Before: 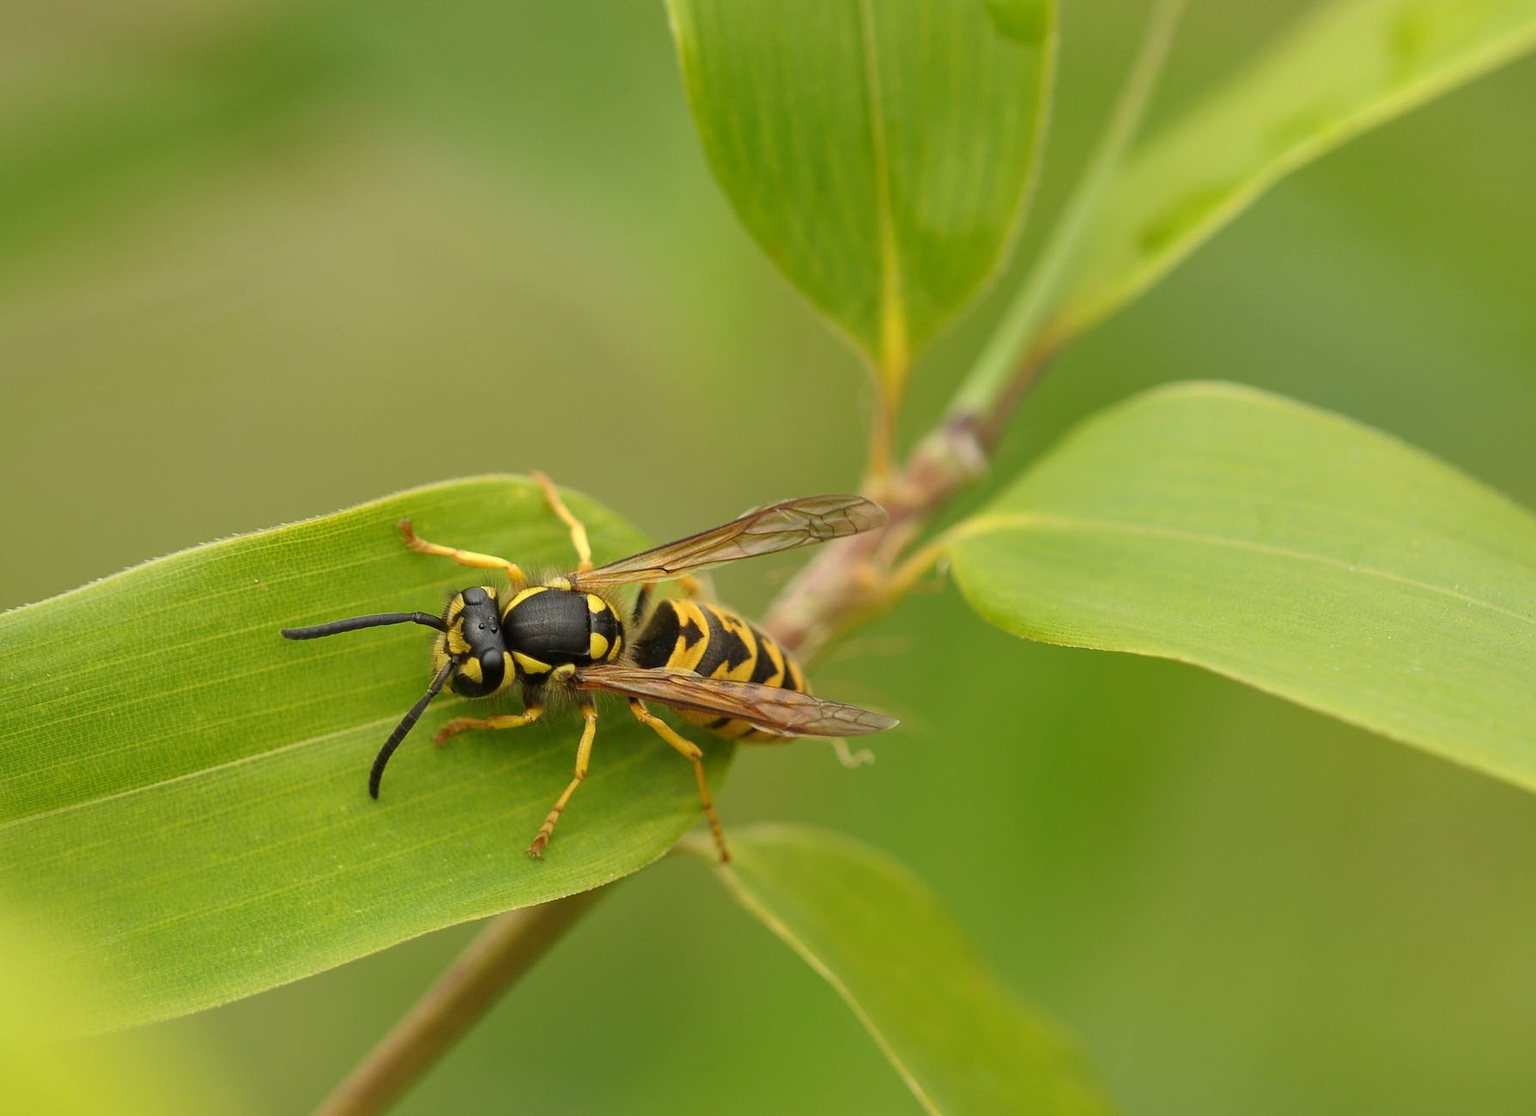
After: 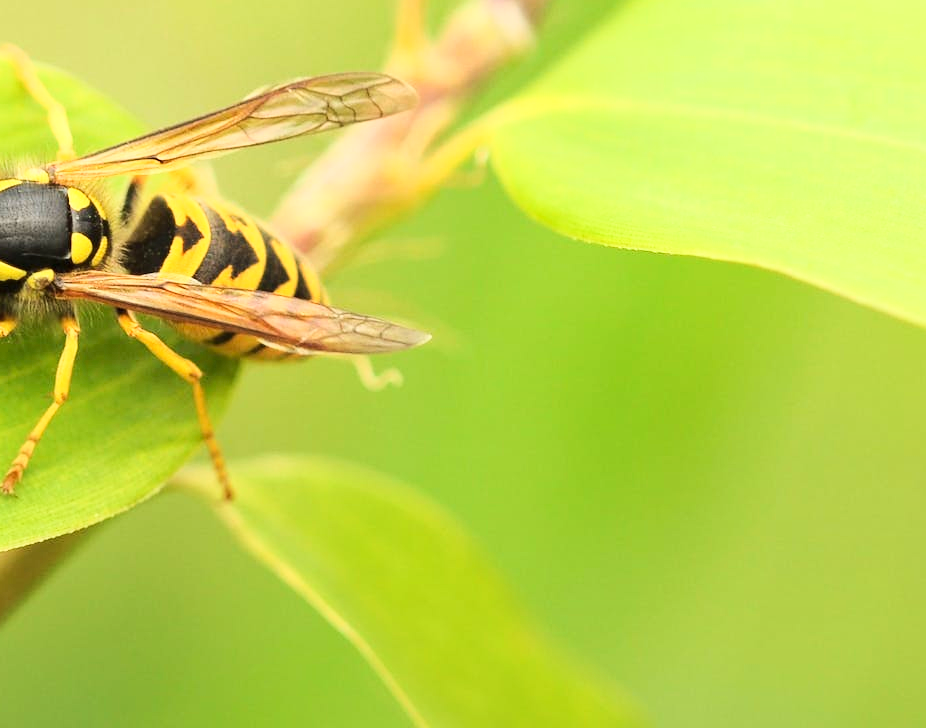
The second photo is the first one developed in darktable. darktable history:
exposure: exposure 0.197 EV, compensate highlight preservation false
crop: left 34.479%, top 38.822%, right 13.718%, bottom 5.172%
base curve: curves: ch0 [(0, 0) (0.018, 0.026) (0.143, 0.37) (0.33, 0.731) (0.458, 0.853) (0.735, 0.965) (0.905, 0.986) (1, 1)]
graduated density: rotation -180°, offset 27.42
